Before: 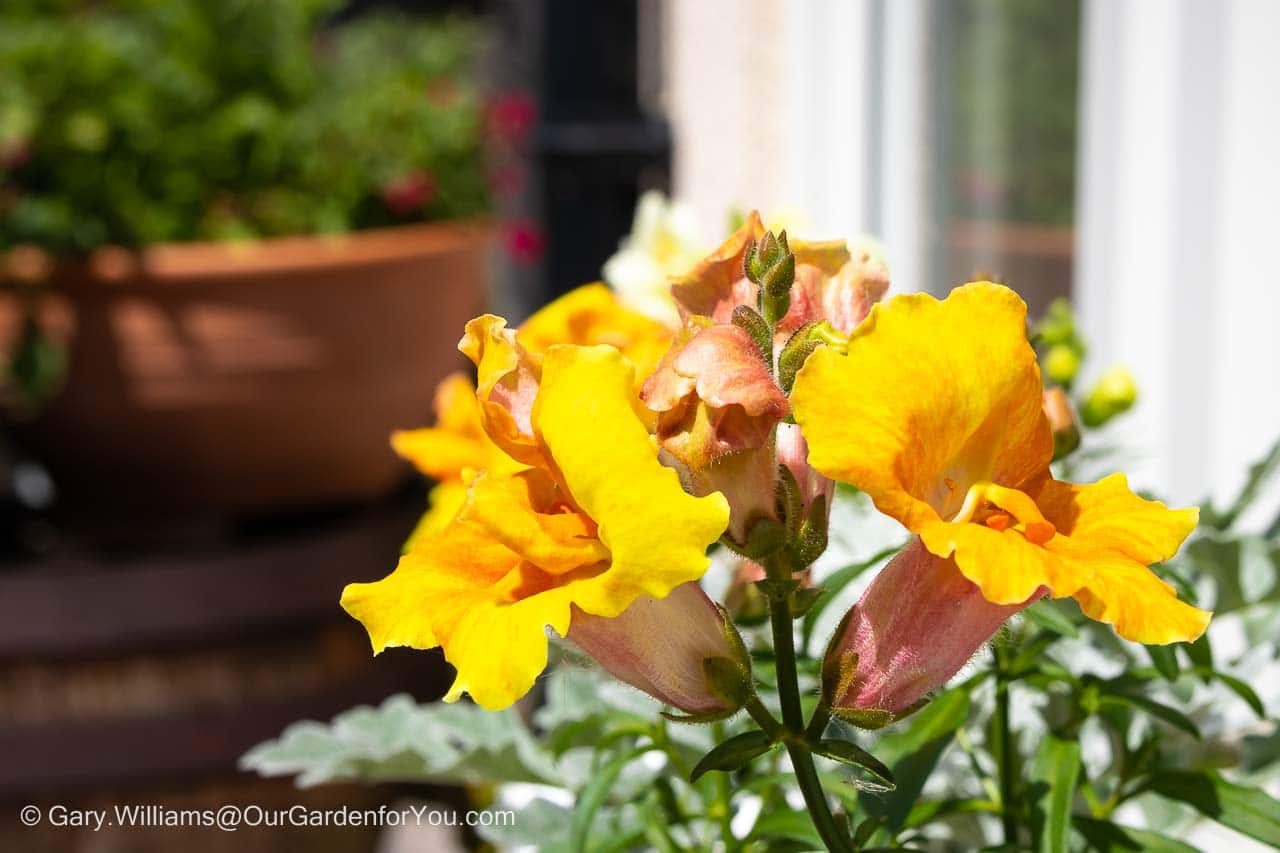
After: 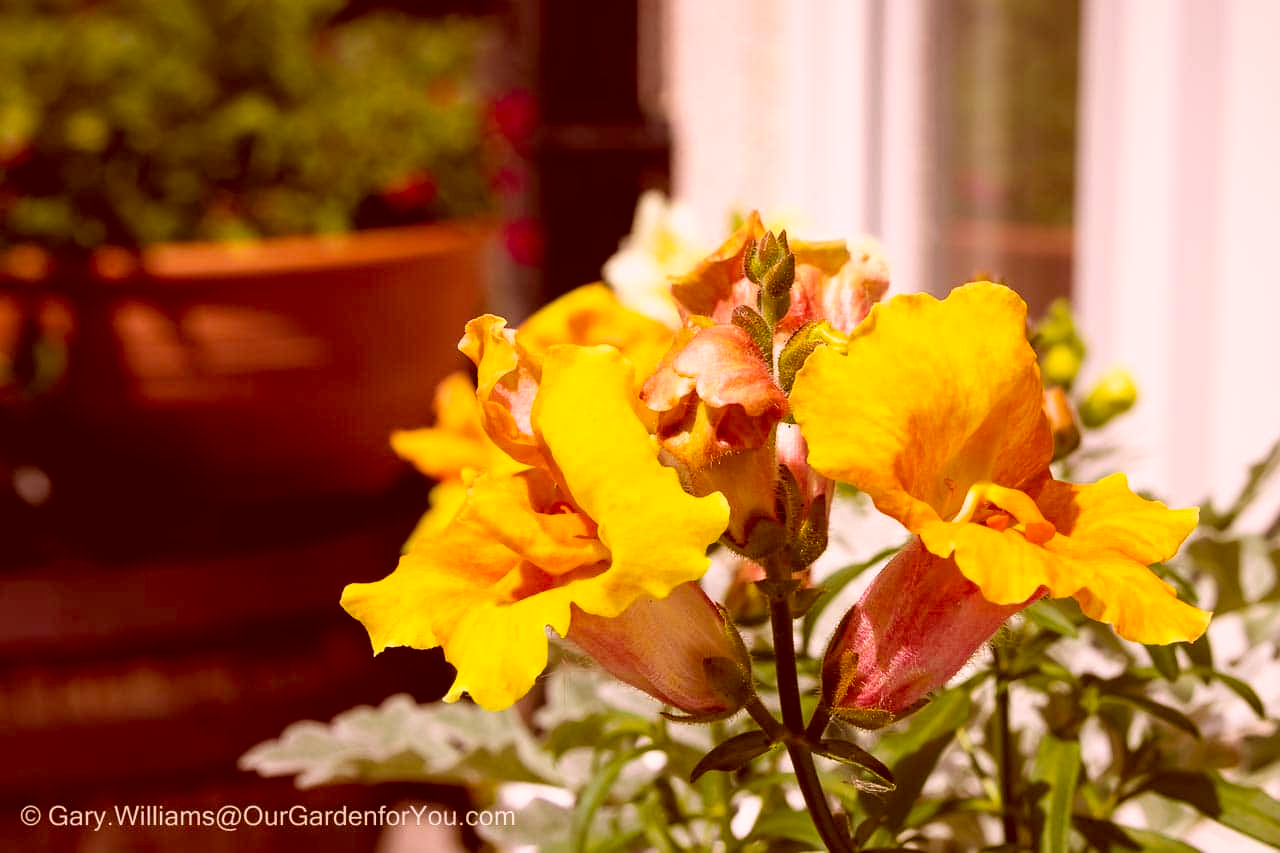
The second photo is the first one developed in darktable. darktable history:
color balance rgb: shadows lift › chroma 2%, shadows lift › hue 217.2°, power › chroma 0.25%, power › hue 60°, highlights gain › chroma 1.5%, highlights gain › hue 309.6°, global offset › luminance -0.5%, perceptual saturation grading › global saturation 15%, global vibrance 20%
color correction: highlights a* 9.03, highlights b* 8.71, shadows a* 40, shadows b* 40, saturation 0.8
